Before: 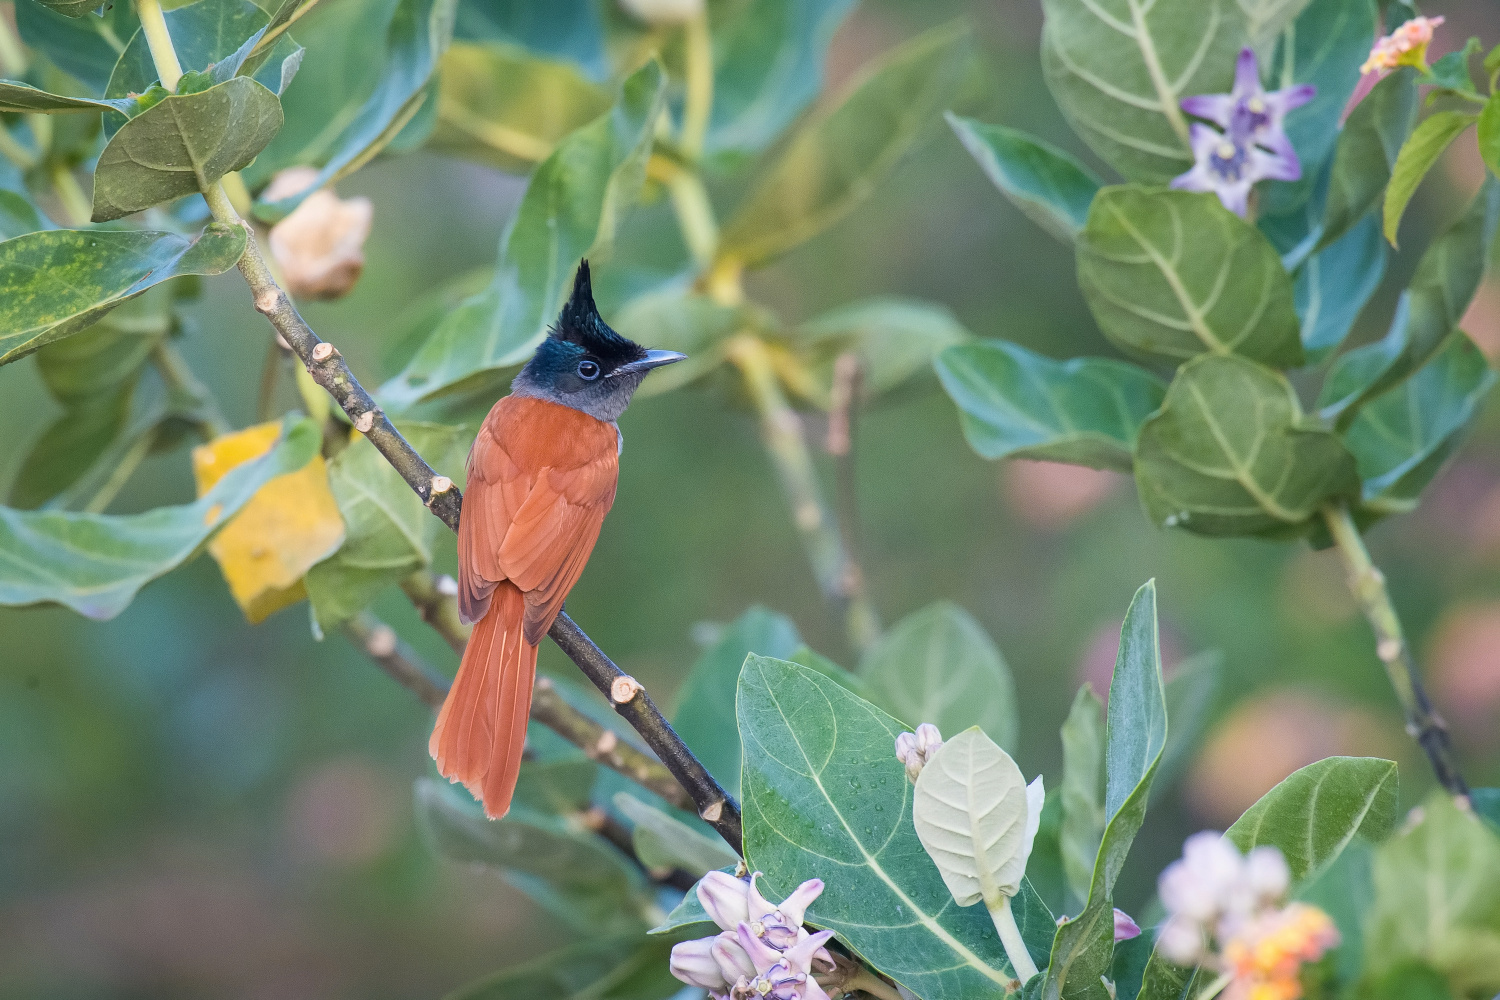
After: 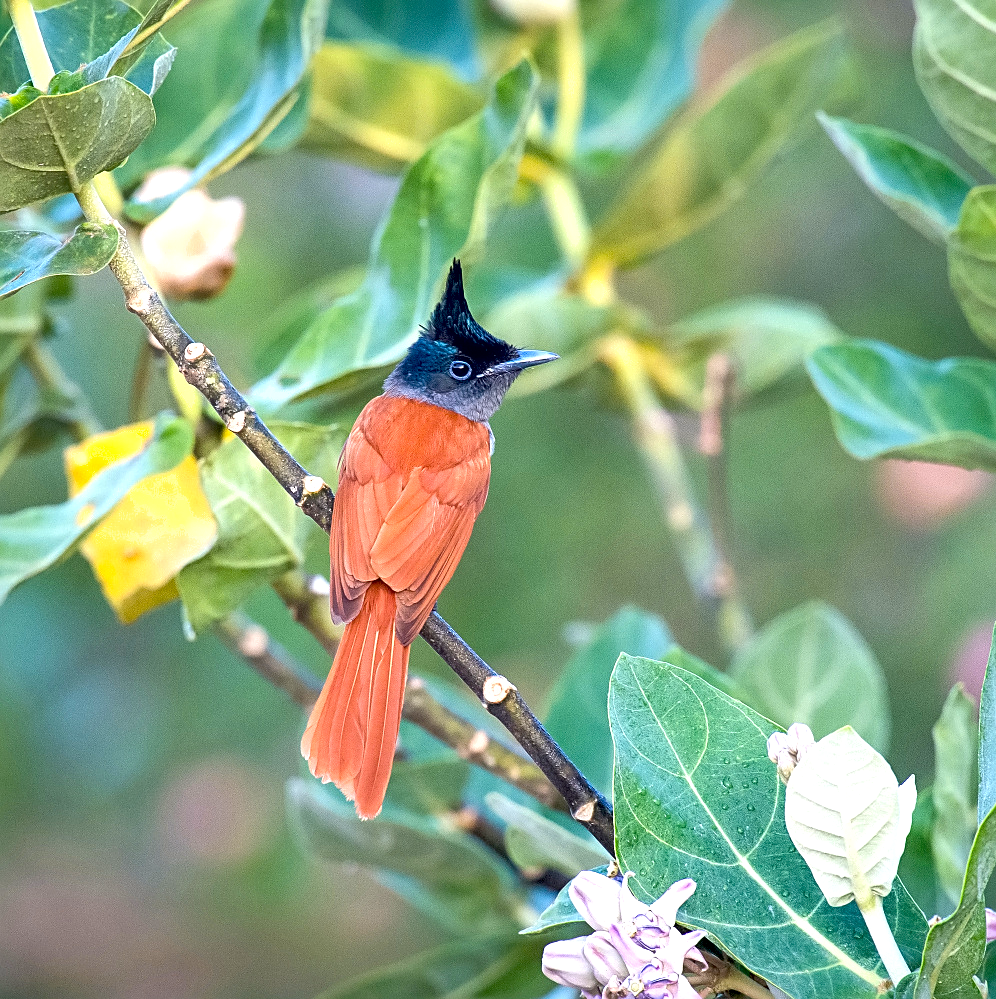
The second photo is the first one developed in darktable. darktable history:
exposure: black level correction 0.011, exposure 0.694 EV, compensate exposure bias true, compensate highlight preservation false
crop and rotate: left 8.57%, right 25.026%
local contrast: highlights 100%, shadows 101%, detail 119%, midtone range 0.2
contrast brightness saturation: contrast 0.032, brightness 0.057, saturation 0.127
sharpen: on, module defaults
shadows and highlights: low approximation 0.01, soften with gaussian
